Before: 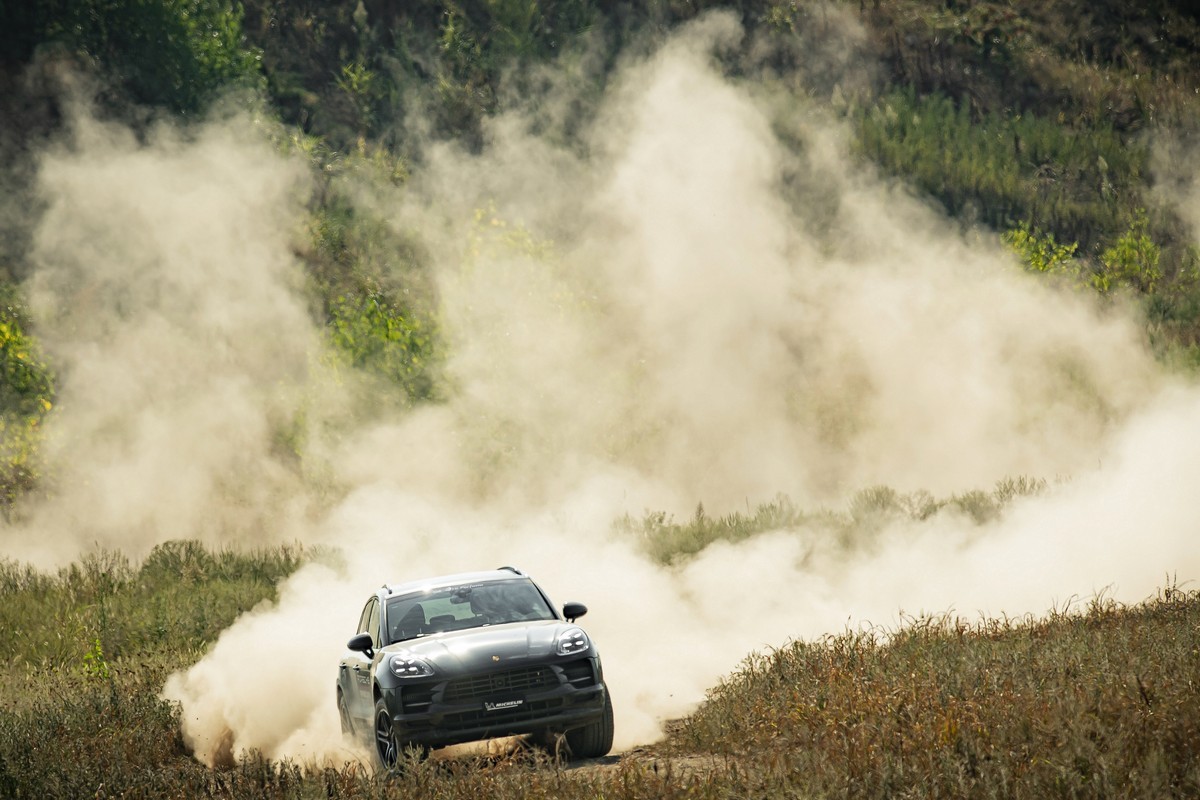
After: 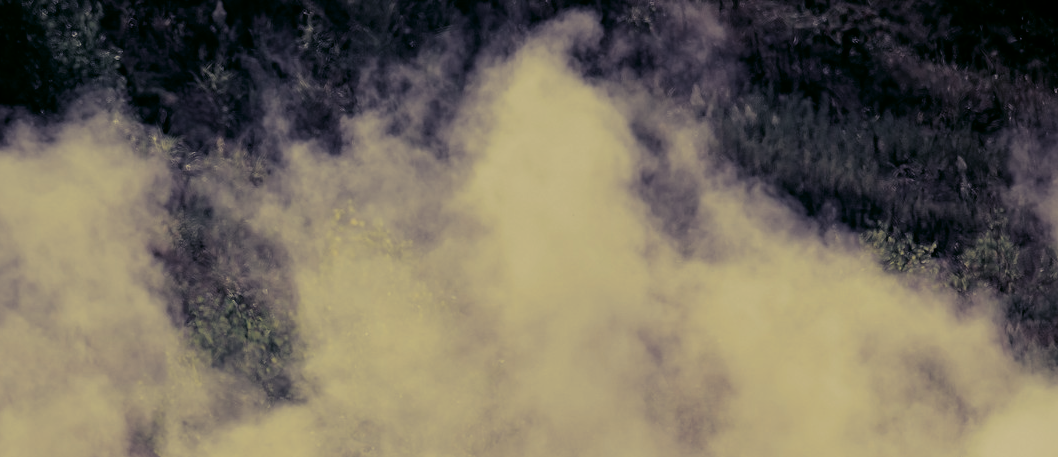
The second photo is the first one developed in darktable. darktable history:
filmic rgb: middle gray luminance 29%, black relative exposure -10.3 EV, white relative exposure 5.5 EV, threshold 6 EV, target black luminance 0%, hardness 3.95, latitude 2.04%, contrast 1.132, highlights saturation mix 5%, shadows ↔ highlights balance 15.11%, preserve chrominance no, color science v3 (2019), use custom middle-gray values true, iterations of high-quality reconstruction 0, enable highlight reconstruction true
split-toning: shadows › hue 255.6°, shadows › saturation 0.66, highlights › hue 43.2°, highlights › saturation 0.68, balance -50.1
crop and rotate: left 11.812%, bottom 42.776%
color correction: highlights a* 5.3, highlights b* 24.26, shadows a* -15.58, shadows b* 4.02
exposure: black level correction 0.001, compensate highlight preservation false
